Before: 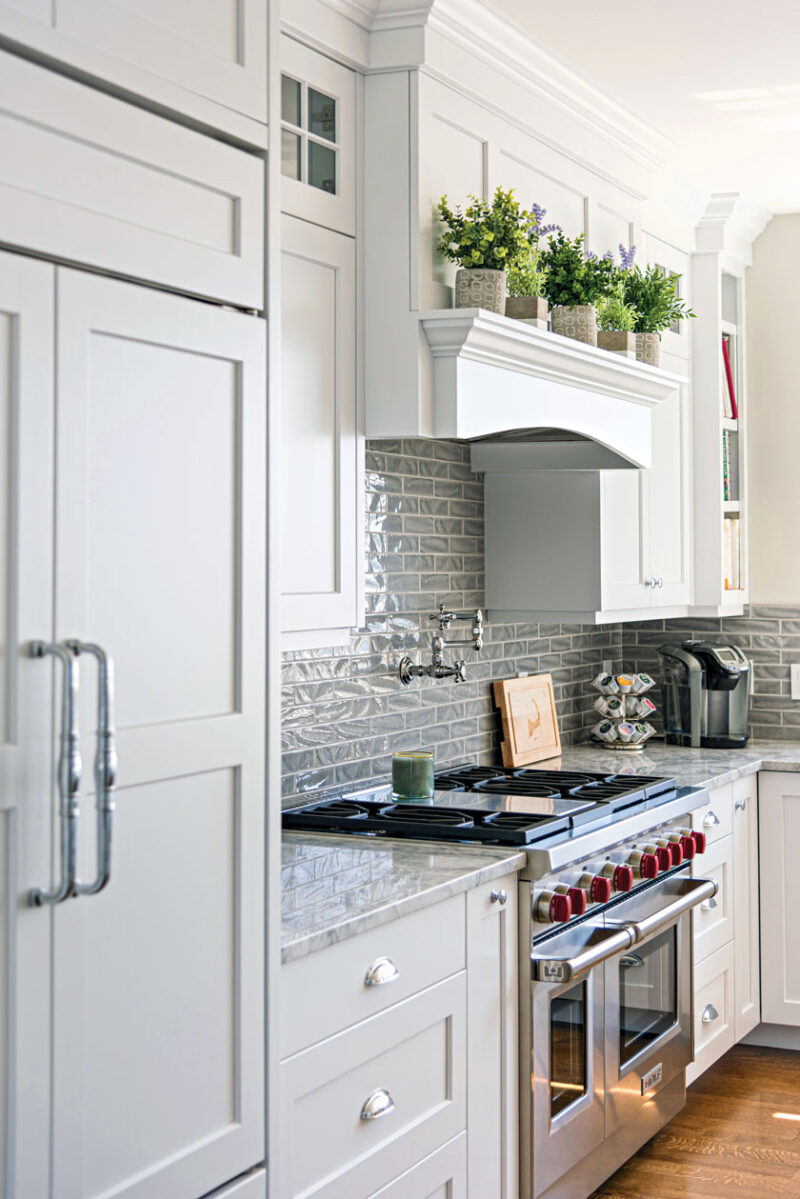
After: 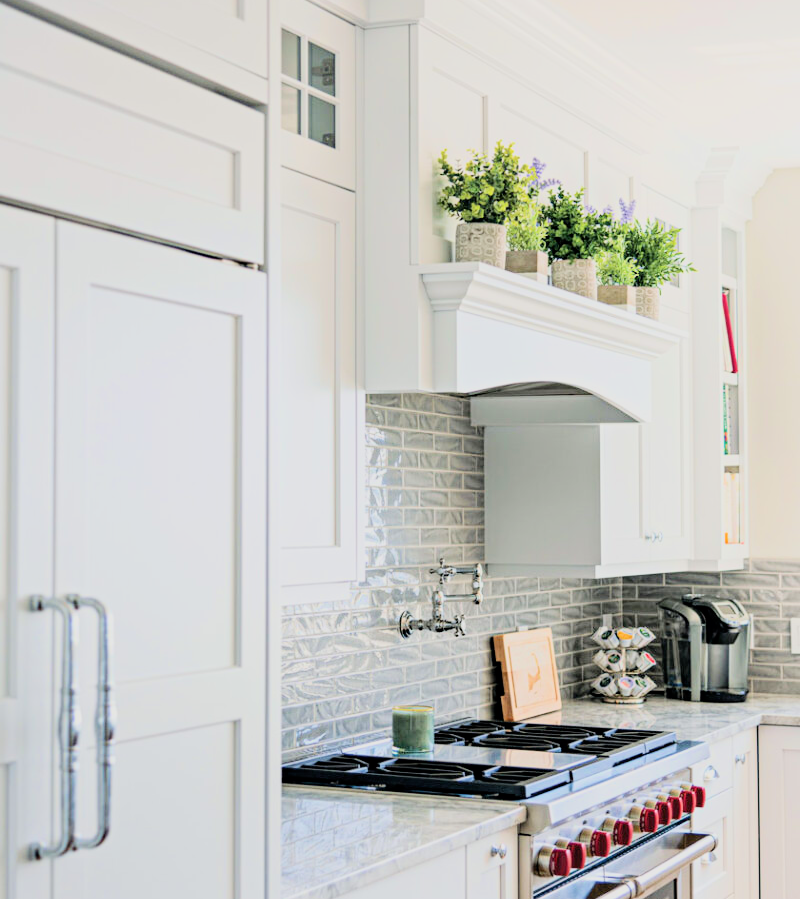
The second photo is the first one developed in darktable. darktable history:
exposure: black level correction 0, exposure 1 EV, compensate exposure bias true, compensate highlight preservation false
filmic rgb: black relative exposure -6.15 EV, white relative exposure 6.96 EV, hardness 2.23, color science v6 (2022)
shadows and highlights: shadows -30, highlights 30
crop: top 3.857%, bottom 21.132%
